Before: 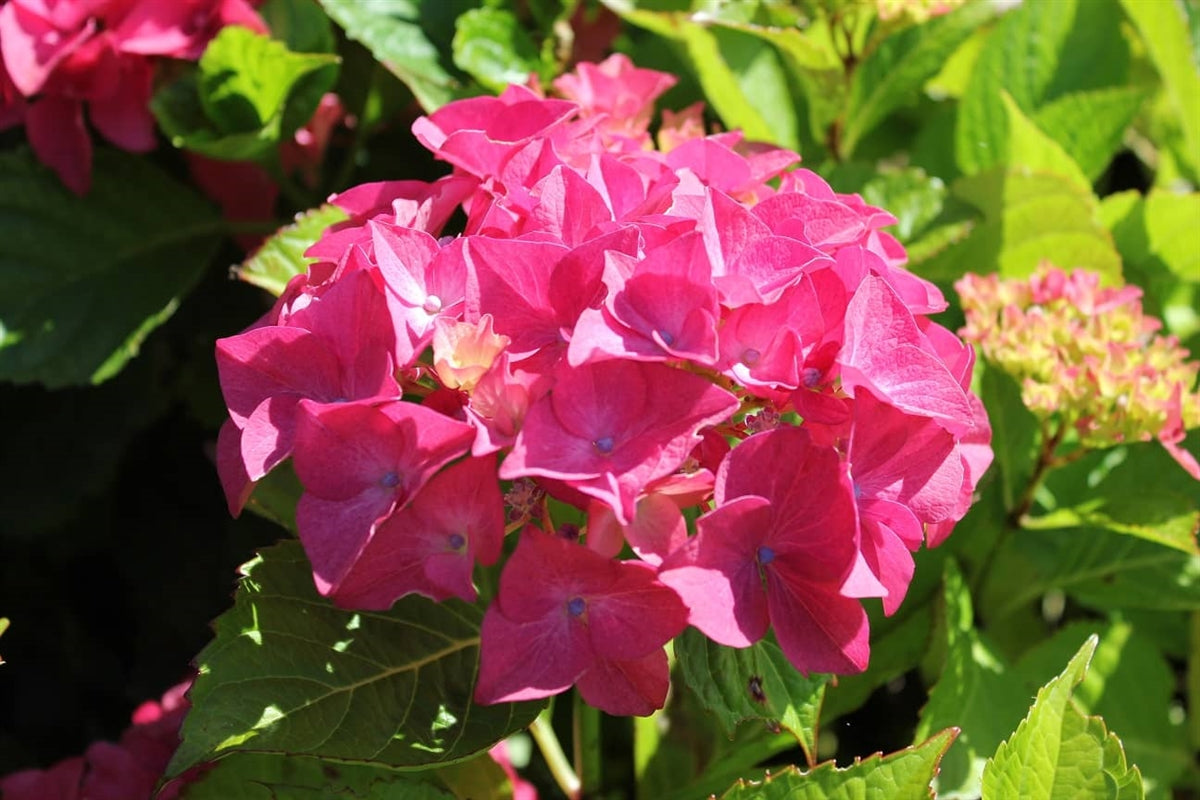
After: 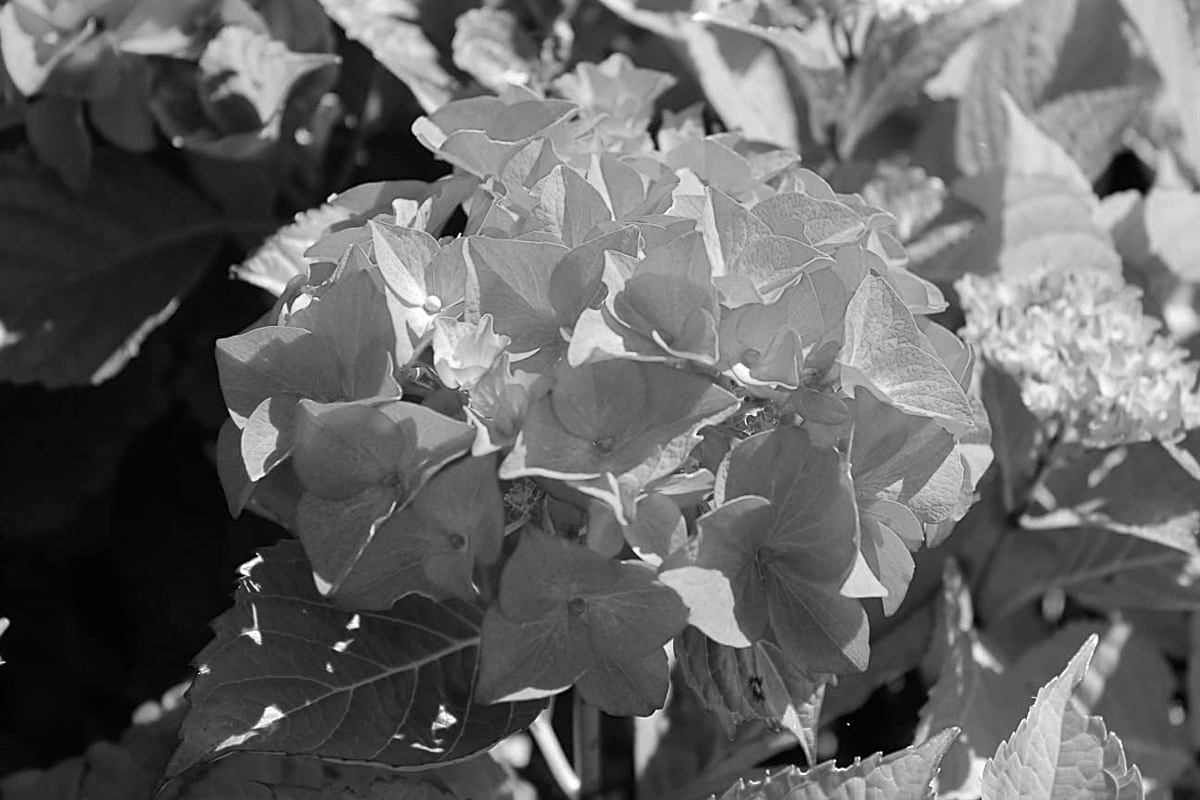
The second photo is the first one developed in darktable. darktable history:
sharpen: on, module defaults
color calibration: output gray [0.714, 0.278, 0, 0], x 0.37, y 0.377, temperature 4295.81 K, saturation algorithm version 1 (2020)
color zones: curves: ch1 [(0, 0.525) (0.143, 0.556) (0.286, 0.52) (0.429, 0.5) (0.571, 0.5) (0.714, 0.5) (0.857, 0.503) (1, 0.525)]
